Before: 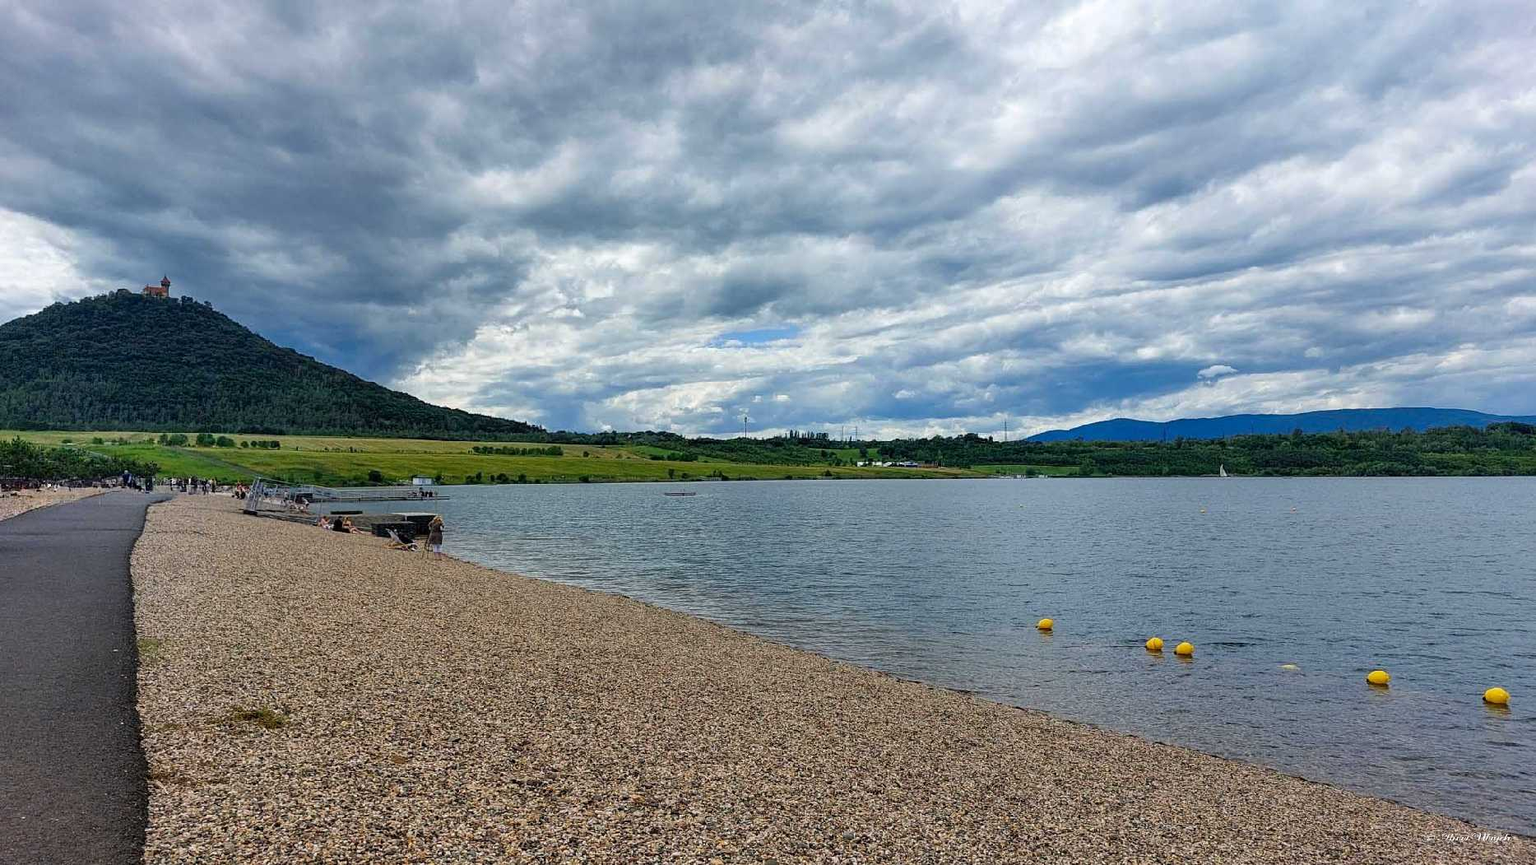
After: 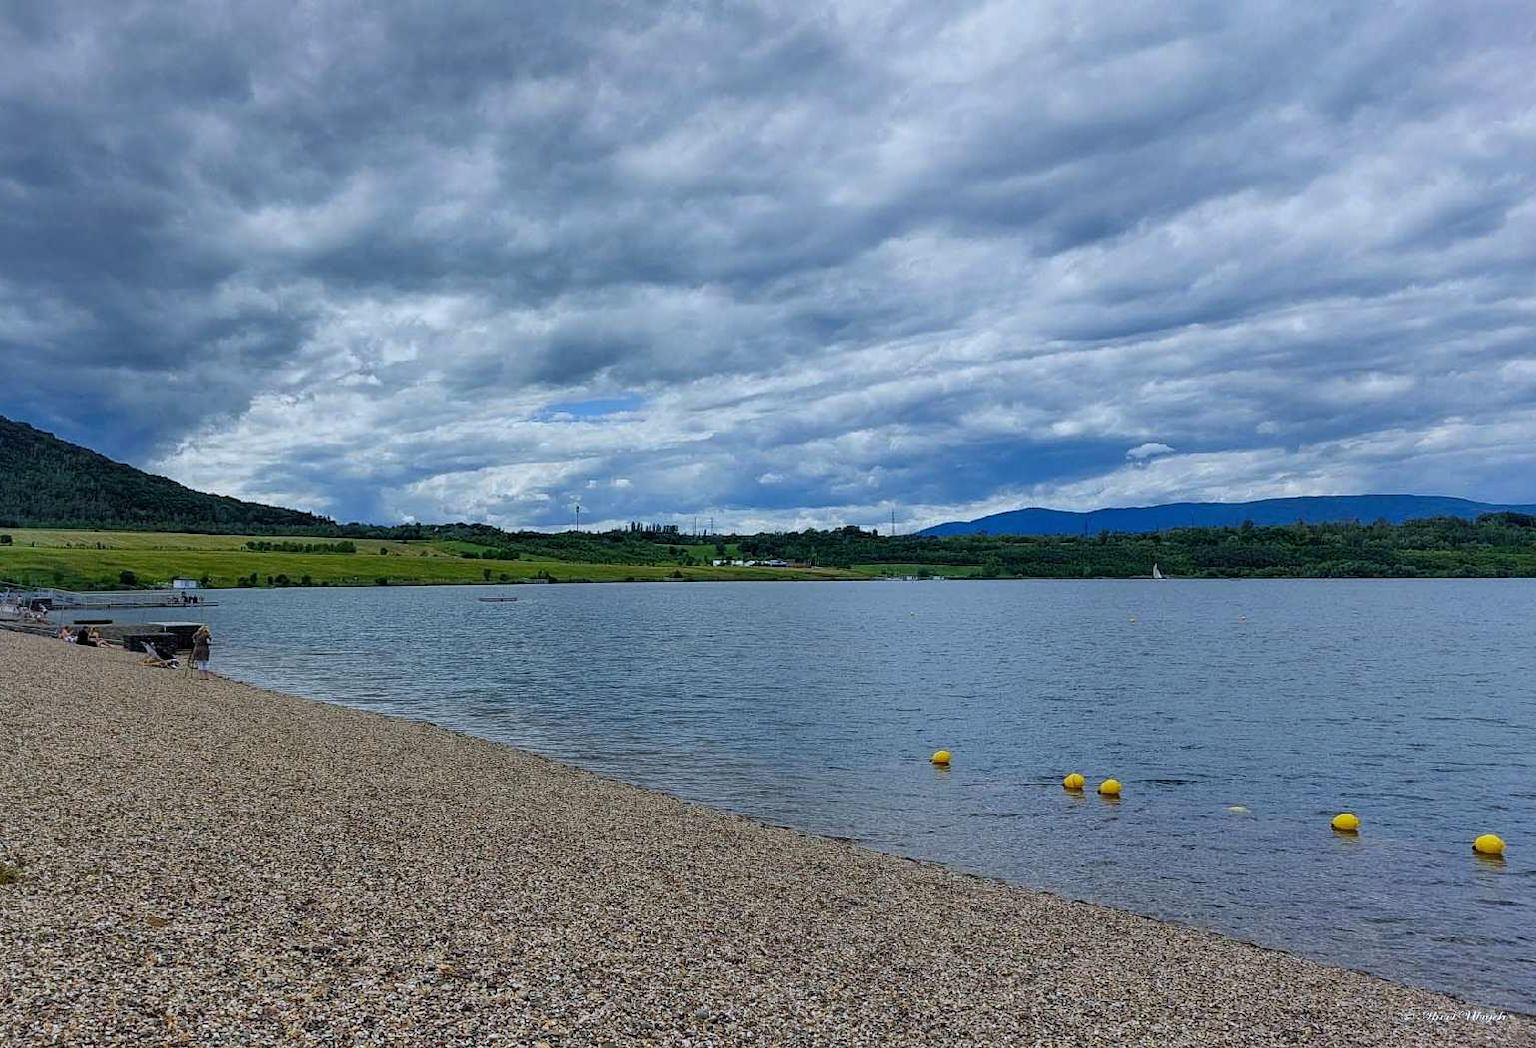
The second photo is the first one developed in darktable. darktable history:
color balance: contrast -0.5%
crop: left 17.582%, bottom 0.031%
graduated density: on, module defaults
white balance: red 0.924, blue 1.095
